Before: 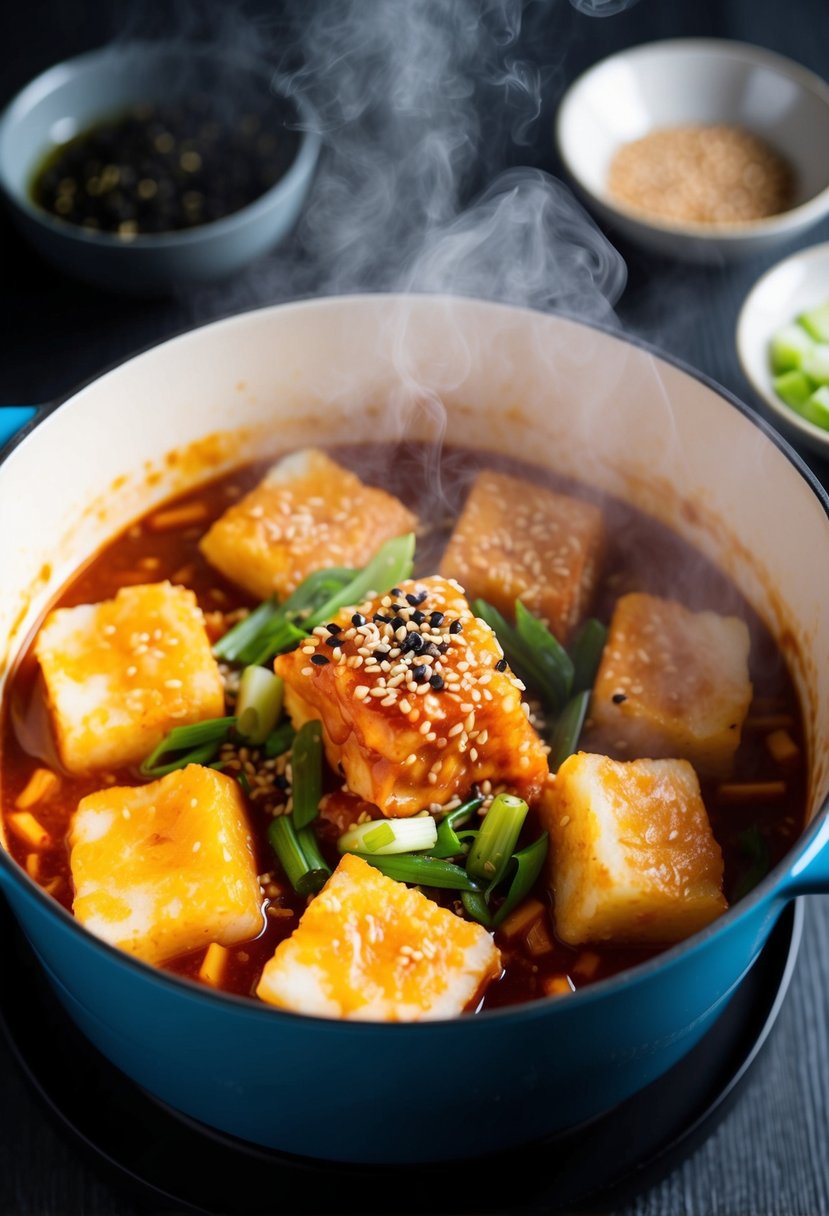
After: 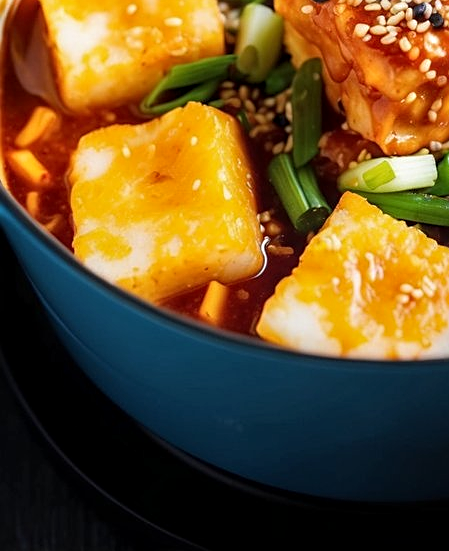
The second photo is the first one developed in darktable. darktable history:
crop and rotate: top 54.515%, right 45.725%, bottom 0.159%
sharpen: on, module defaults
color correction: highlights a* -0.187, highlights b* -0.075
local contrast: on, module defaults
